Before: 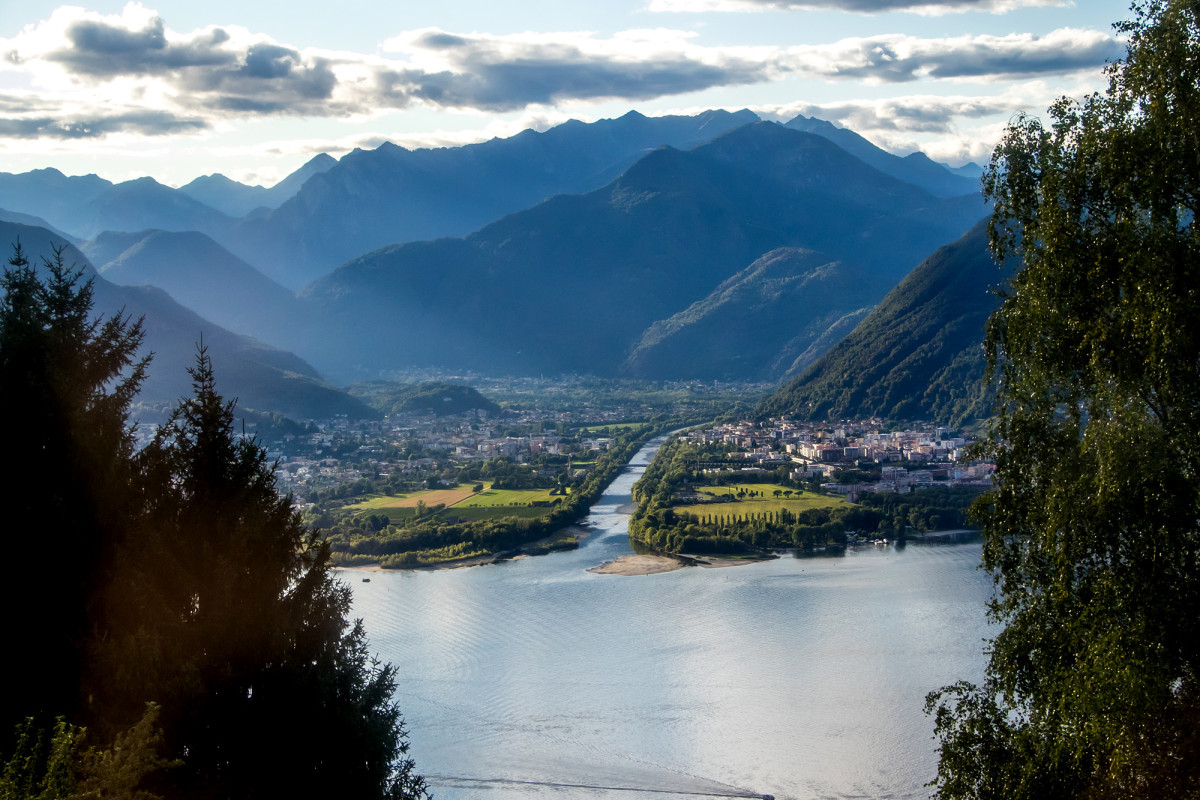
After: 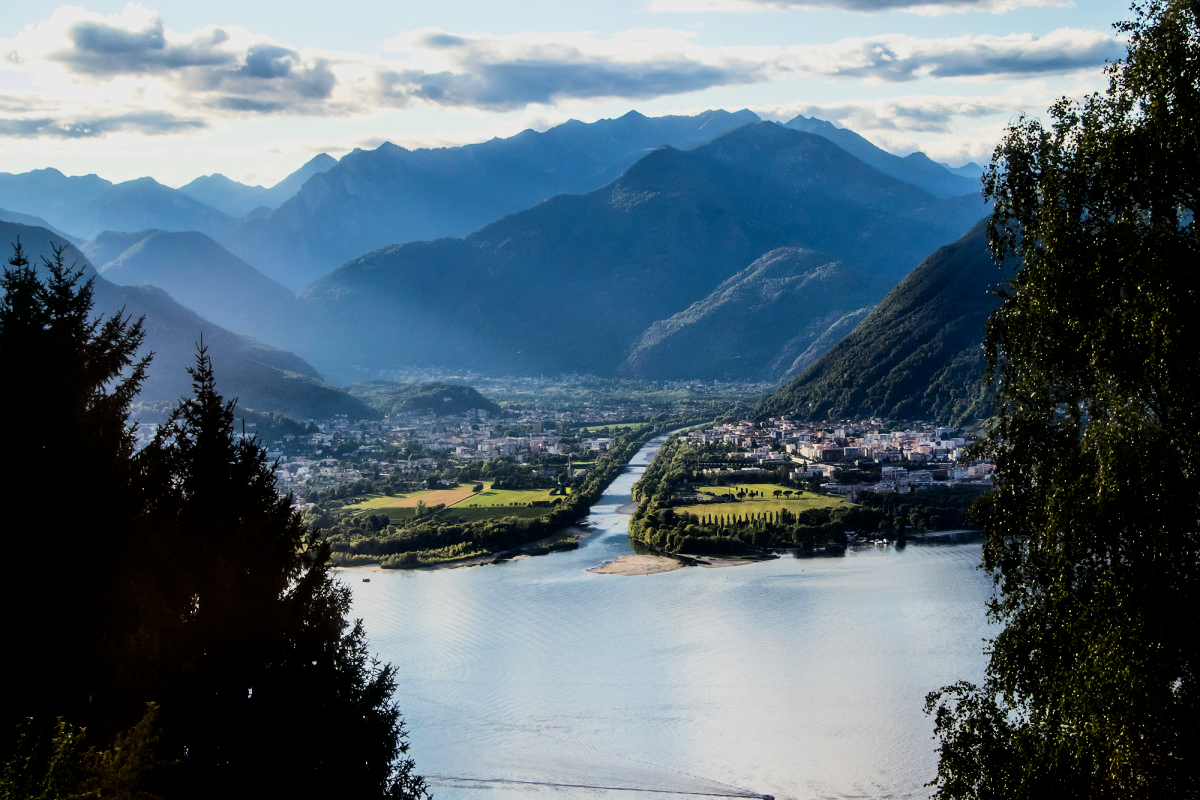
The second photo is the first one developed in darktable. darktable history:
exposure: black level correction 0.001, compensate exposure bias true, compensate highlight preservation false
tone equalizer: -8 EV -0.748 EV, -7 EV -0.683 EV, -6 EV -0.572 EV, -5 EV -0.375 EV, -3 EV 0.391 EV, -2 EV 0.6 EV, -1 EV 0.684 EV, +0 EV 0.75 EV, edges refinement/feathering 500, mask exposure compensation -1.57 EV, preserve details no
filmic rgb: black relative exposure -8.47 EV, white relative exposure 4.66 EV, hardness 3.84, color science v6 (2022)
